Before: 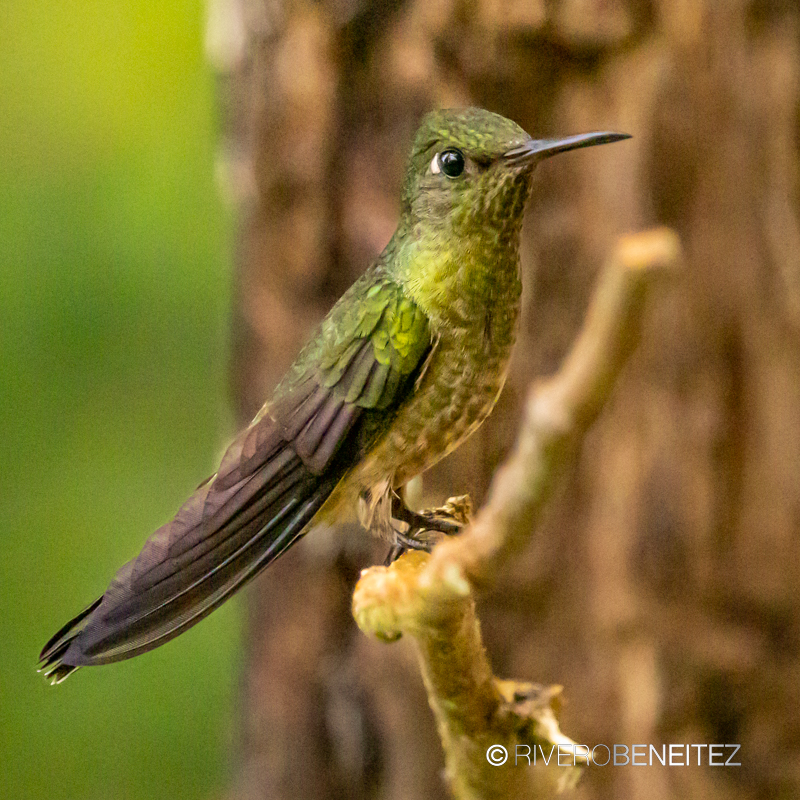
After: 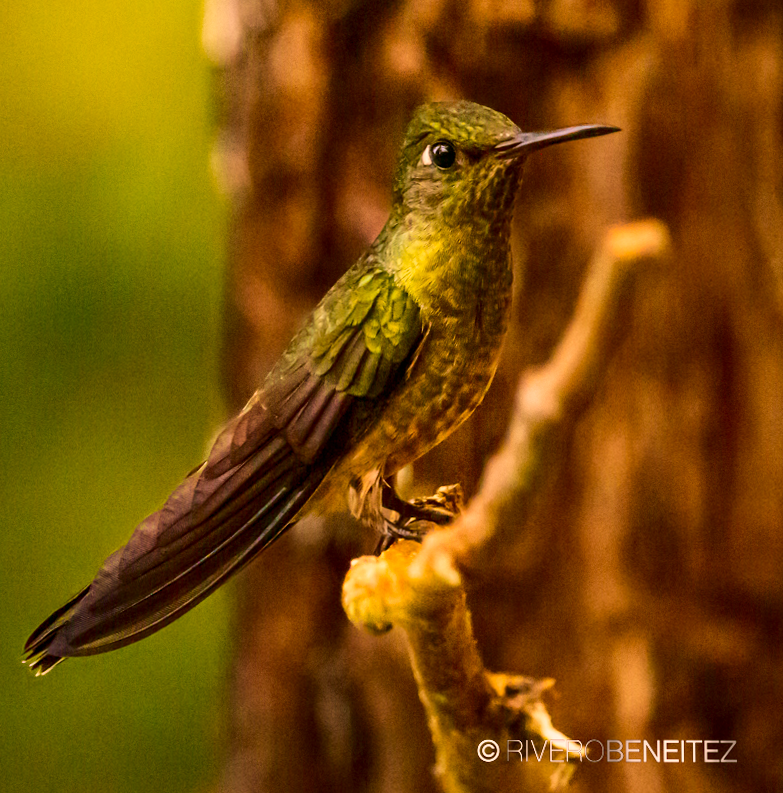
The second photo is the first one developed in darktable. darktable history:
contrast brightness saturation: contrast 0.19, brightness -0.24, saturation 0.11
color balance rgb: shadows lift › luminance -5%, shadows lift › chroma 1.1%, shadows lift › hue 219°, power › luminance 10%, power › chroma 2.83%, power › hue 60°, highlights gain › chroma 4.52%, highlights gain › hue 33.33°, saturation formula JzAzBz (2021)
rotate and perspective: rotation 0.226°, lens shift (vertical) -0.042, crop left 0.023, crop right 0.982, crop top 0.006, crop bottom 0.994
